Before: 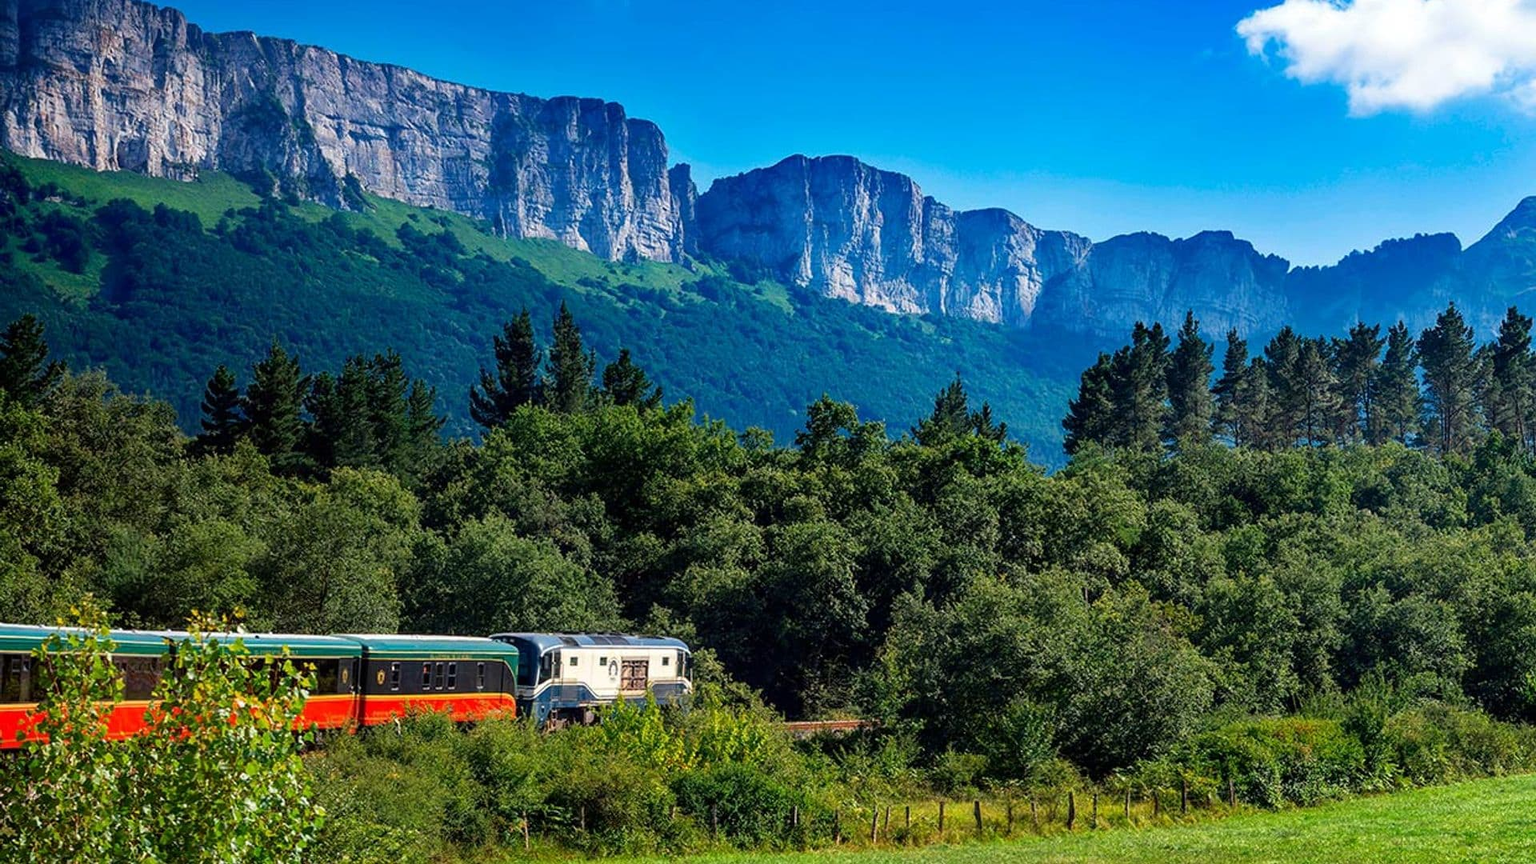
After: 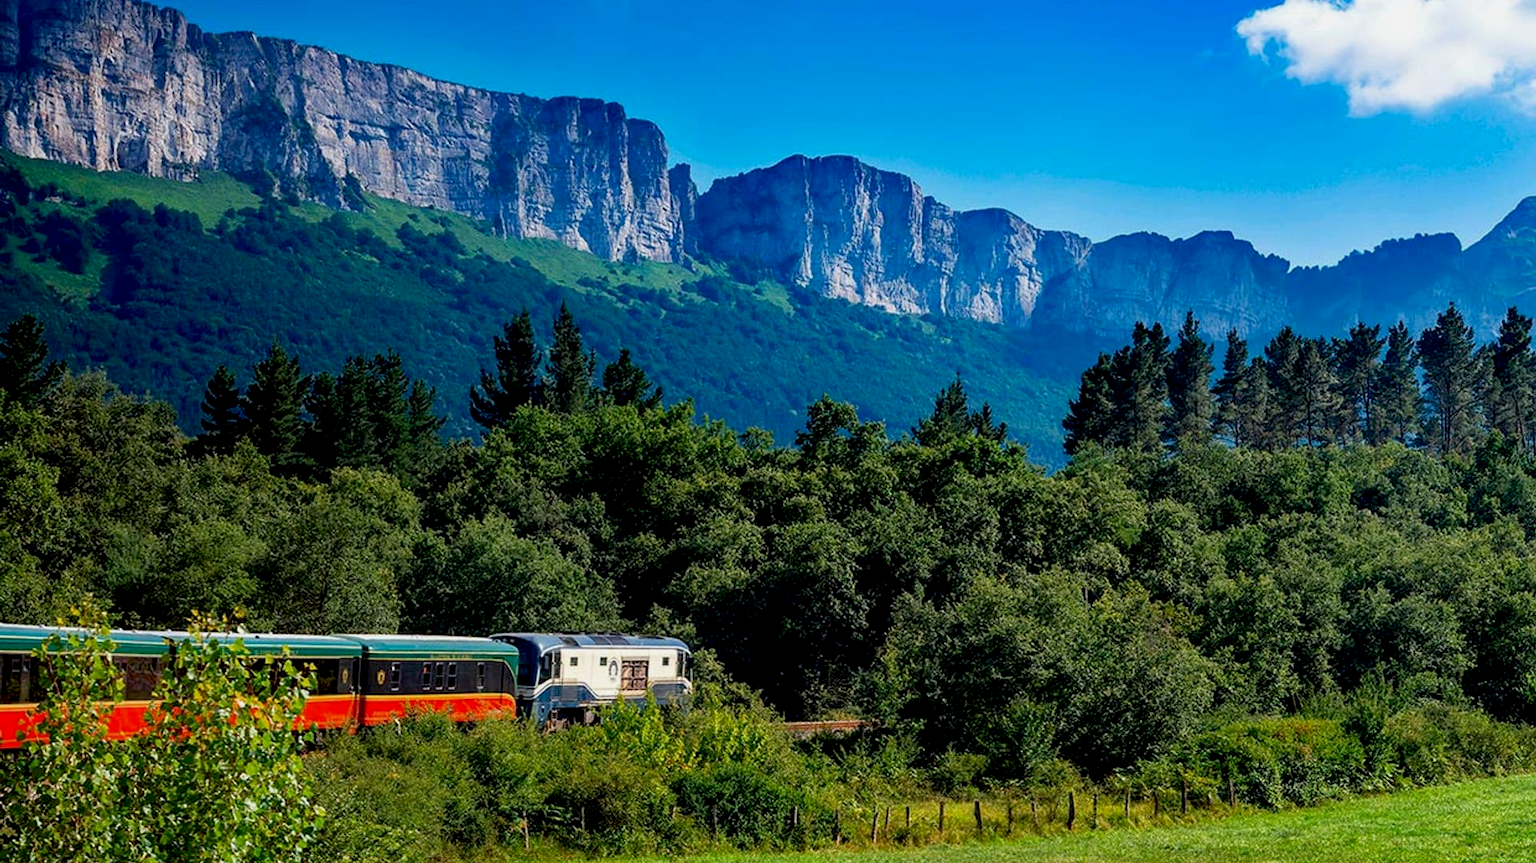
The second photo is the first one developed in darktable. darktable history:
crop: bottom 0.061%
exposure: black level correction 0.009, exposure -0.166 EV, compensate highlight preservation false
